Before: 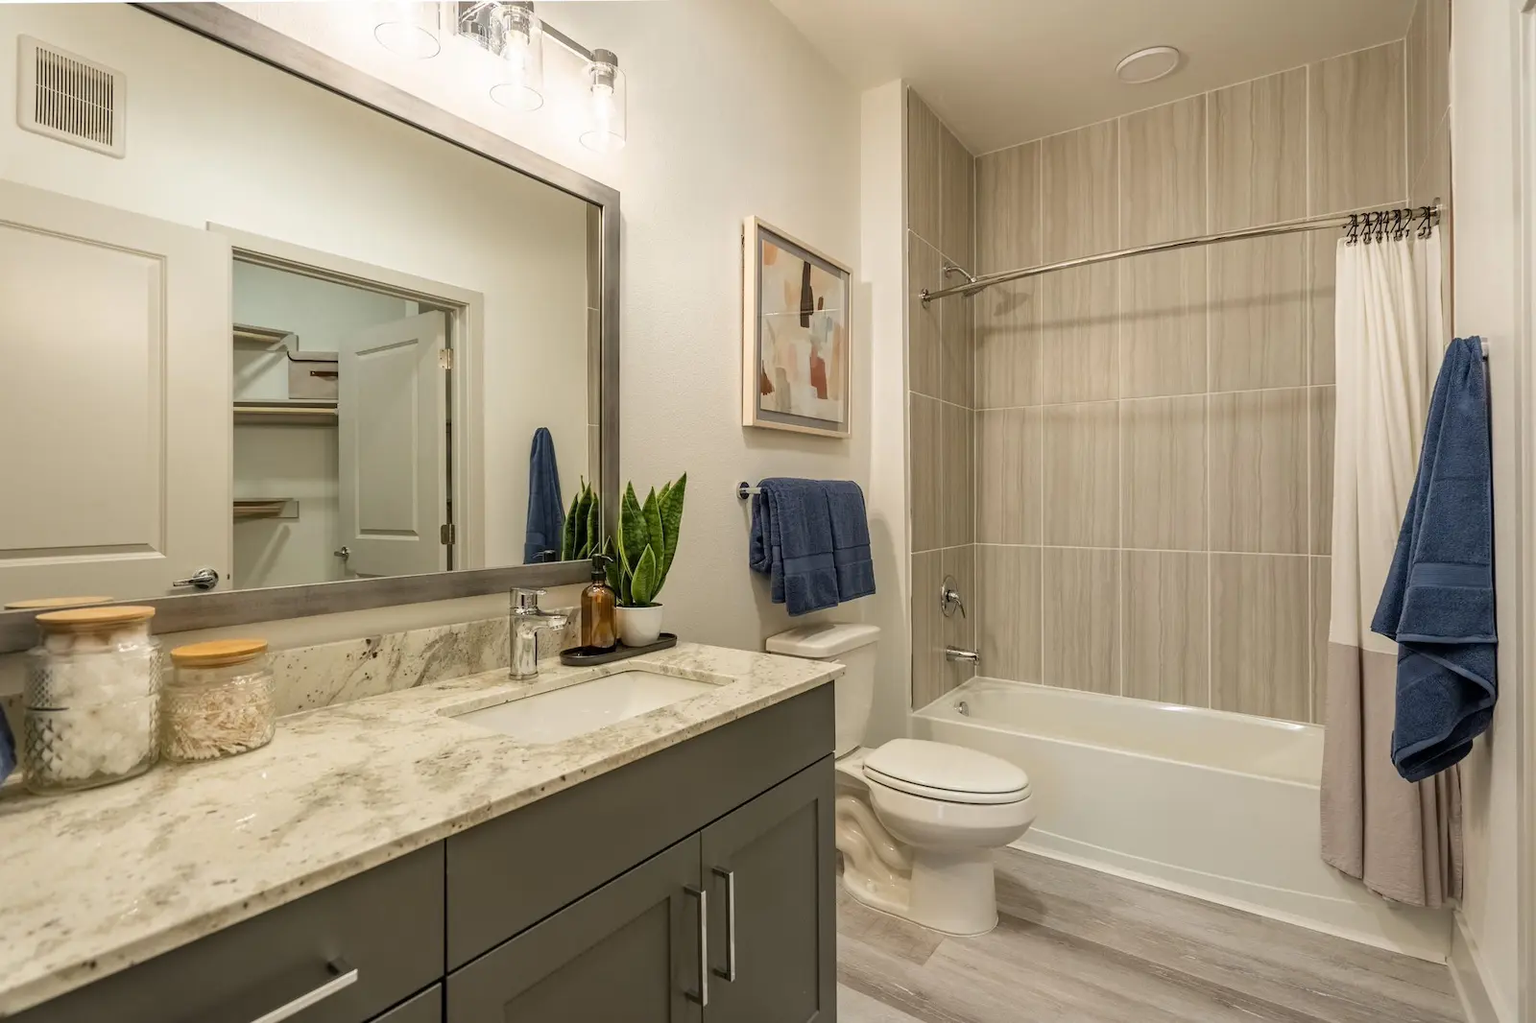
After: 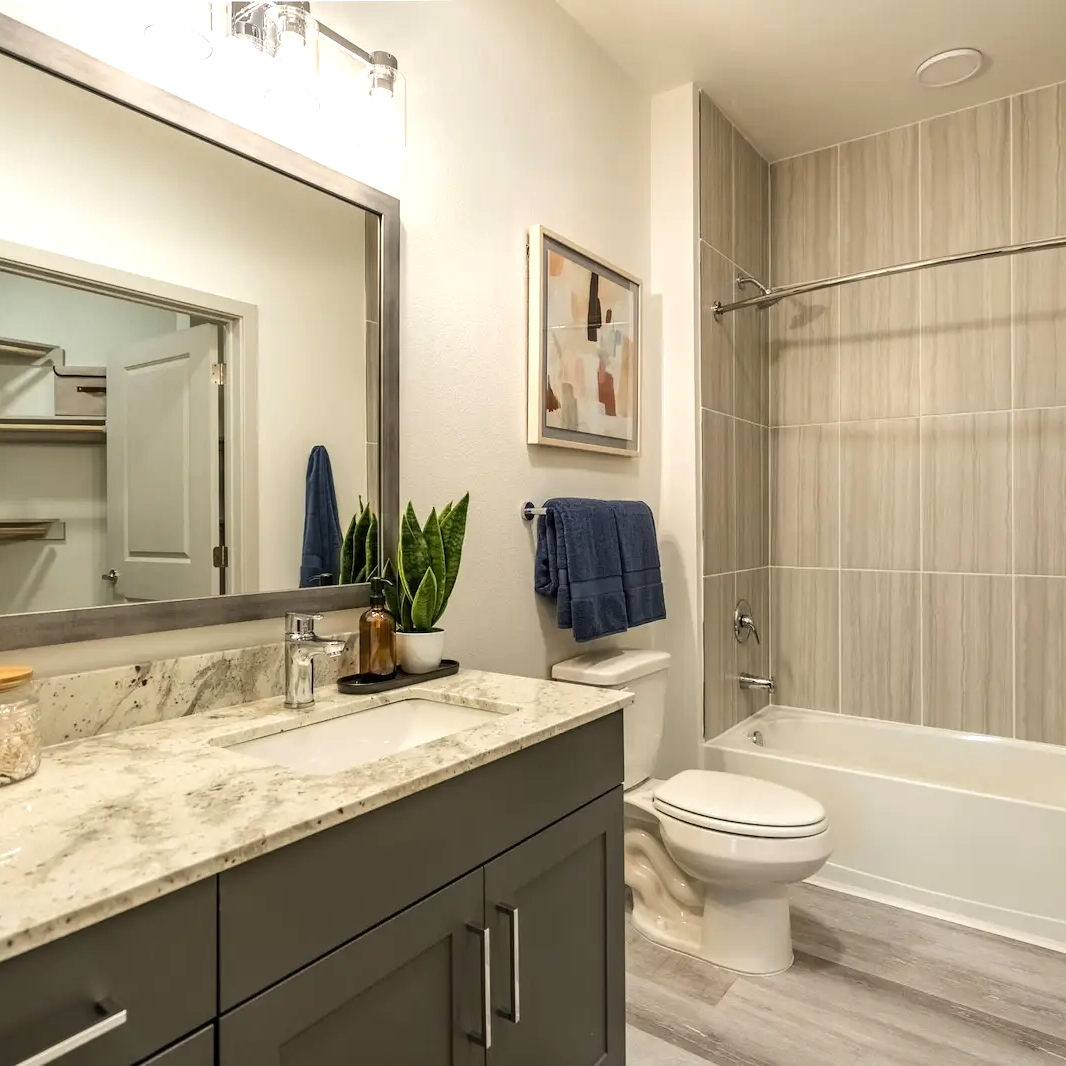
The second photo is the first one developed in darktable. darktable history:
crop: left 15.419%, right 17.914%
tone equalizer: -8 EV -0.417 EV, -7 EV -0.389 EV, -6 EV -0.333 EV, -5 EV -0.222 EV, -3 EV 0.222 EV, -2 EV 0.333 EV, -1 EV 0.389 EV, +0 EV 0.417 EV, edges refinement/feathering 500, mask exposure compensation -1.57 EV, preserve details no
